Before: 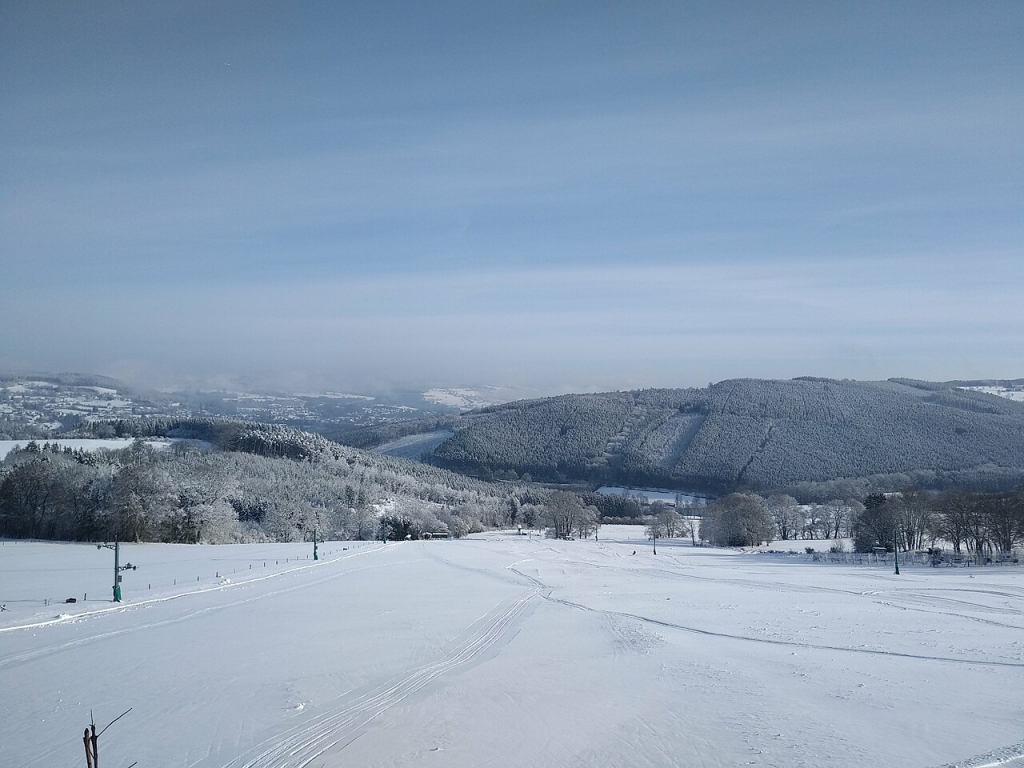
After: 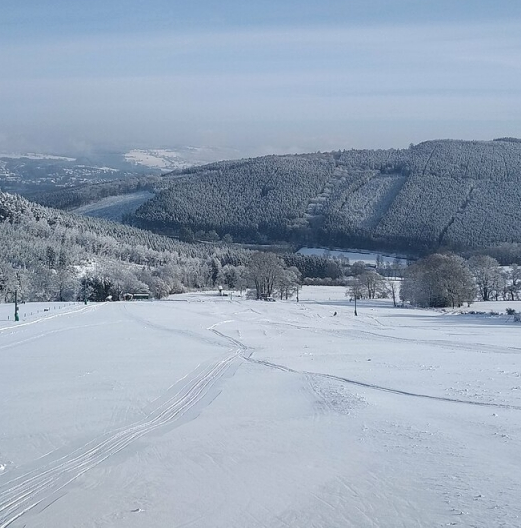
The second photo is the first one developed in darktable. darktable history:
local contrast: detail 110%
crop and rotate: left 29.237%, top 31.152%, right 19.807%
